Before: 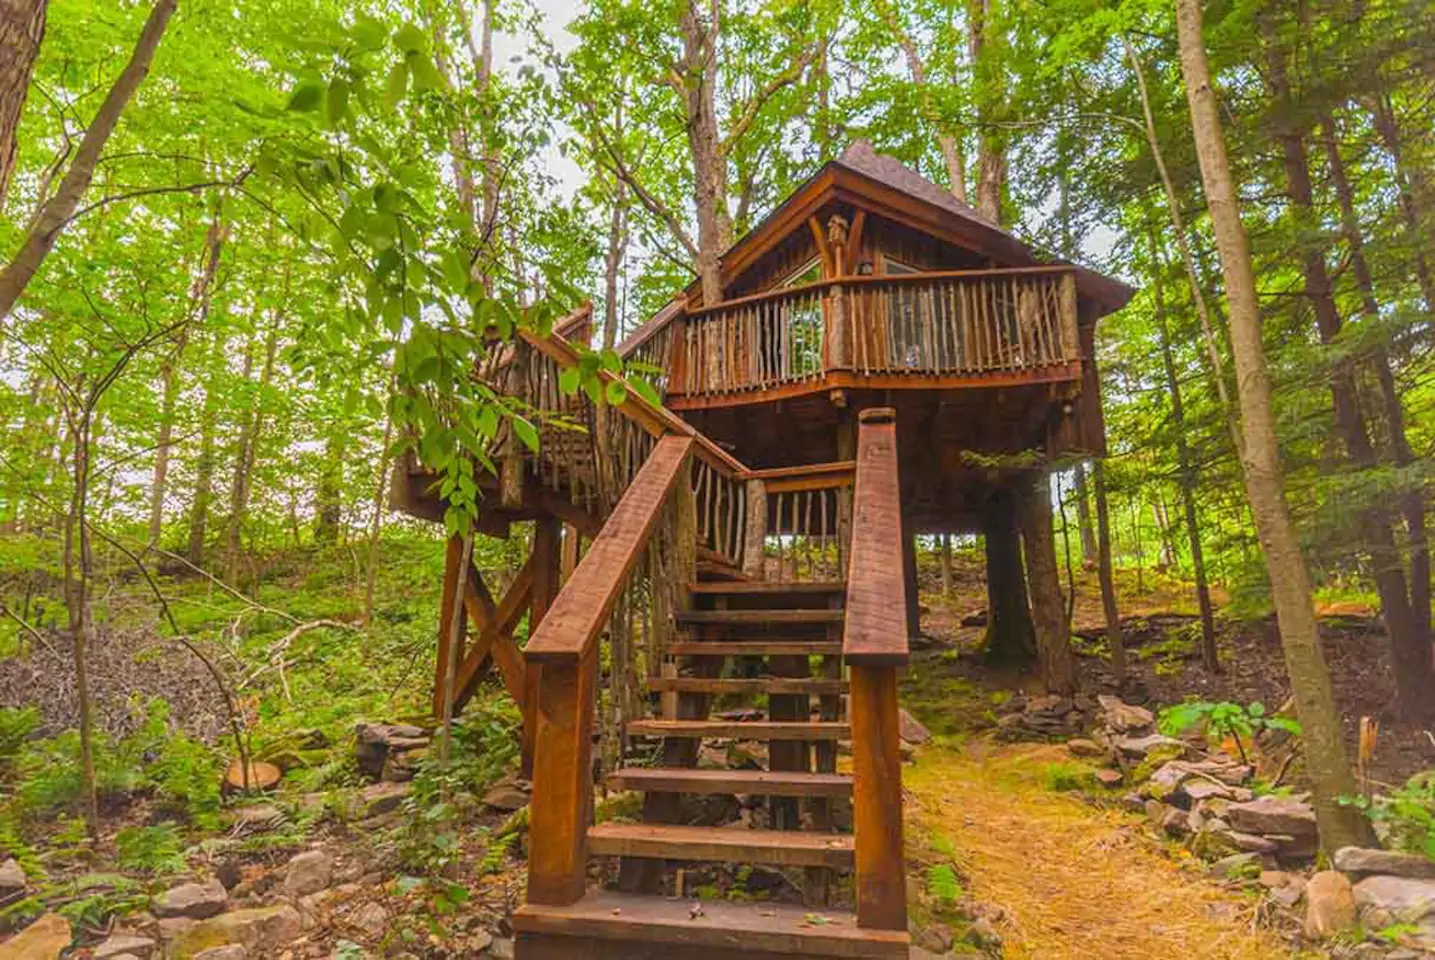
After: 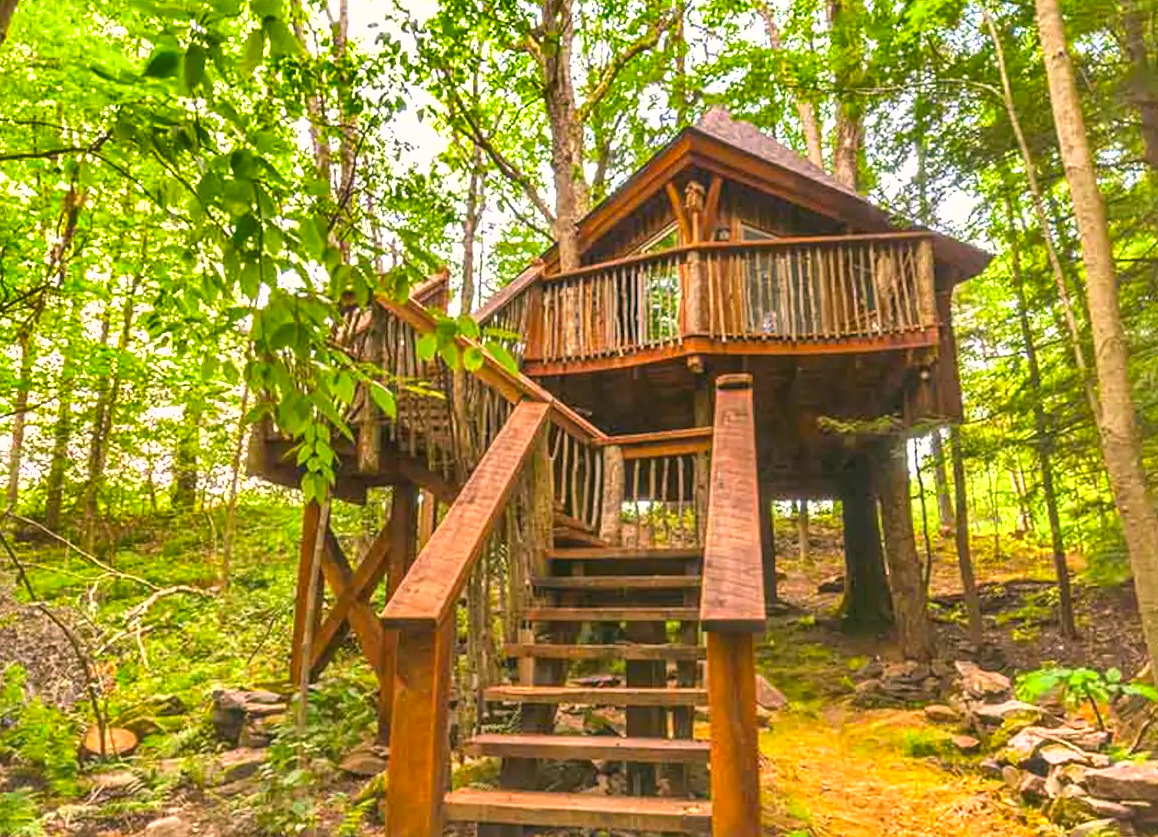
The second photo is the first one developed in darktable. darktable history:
crop: left 9.993%, top 3.573%, right 9.27%, bottom 9.183%
color correction: highlights a* 4.58, highlights b* 4.91, shadows a* -7.38, shadows b* 4.65
shadows and highlights: shadows 60.73, highlights -60.38, soften with gaussian
exposure: exposure 0.914 EV, compensate exposure bias true, compensate highlight preservation false
